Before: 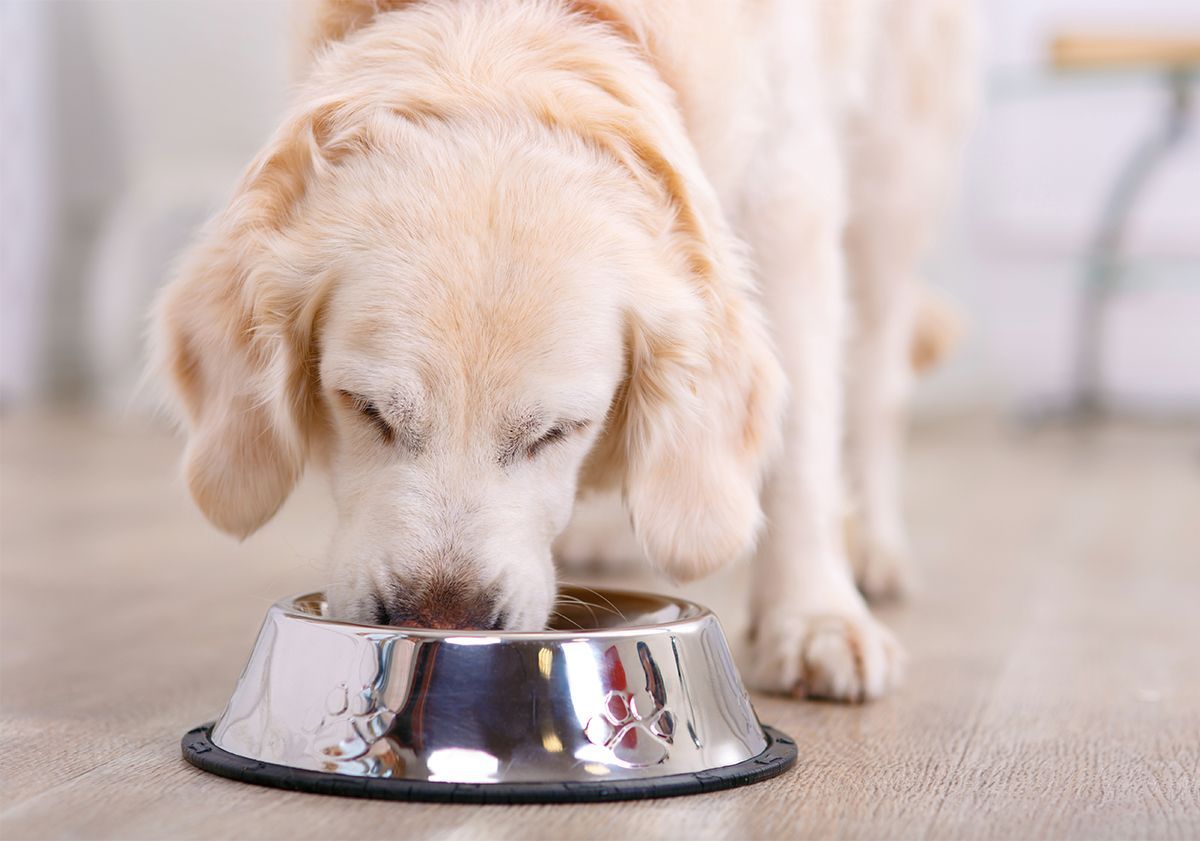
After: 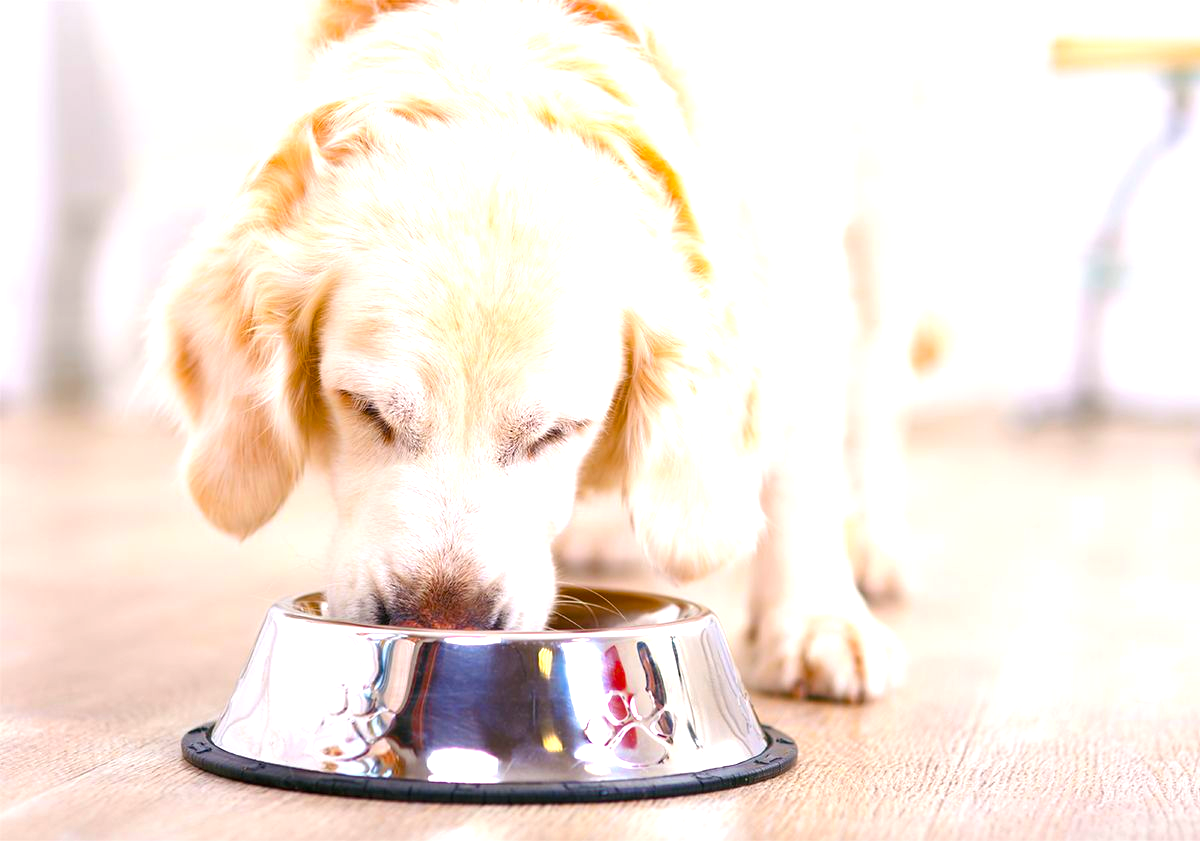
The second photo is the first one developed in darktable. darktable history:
color balance rgb: linear chroma grading › global chroma 15%, perceptual saturation grading › global saturation 30%
exposure: black level correction -0.001, exposure 0.9 EV, compensate exposure bias true, compensate highlight preservation false
